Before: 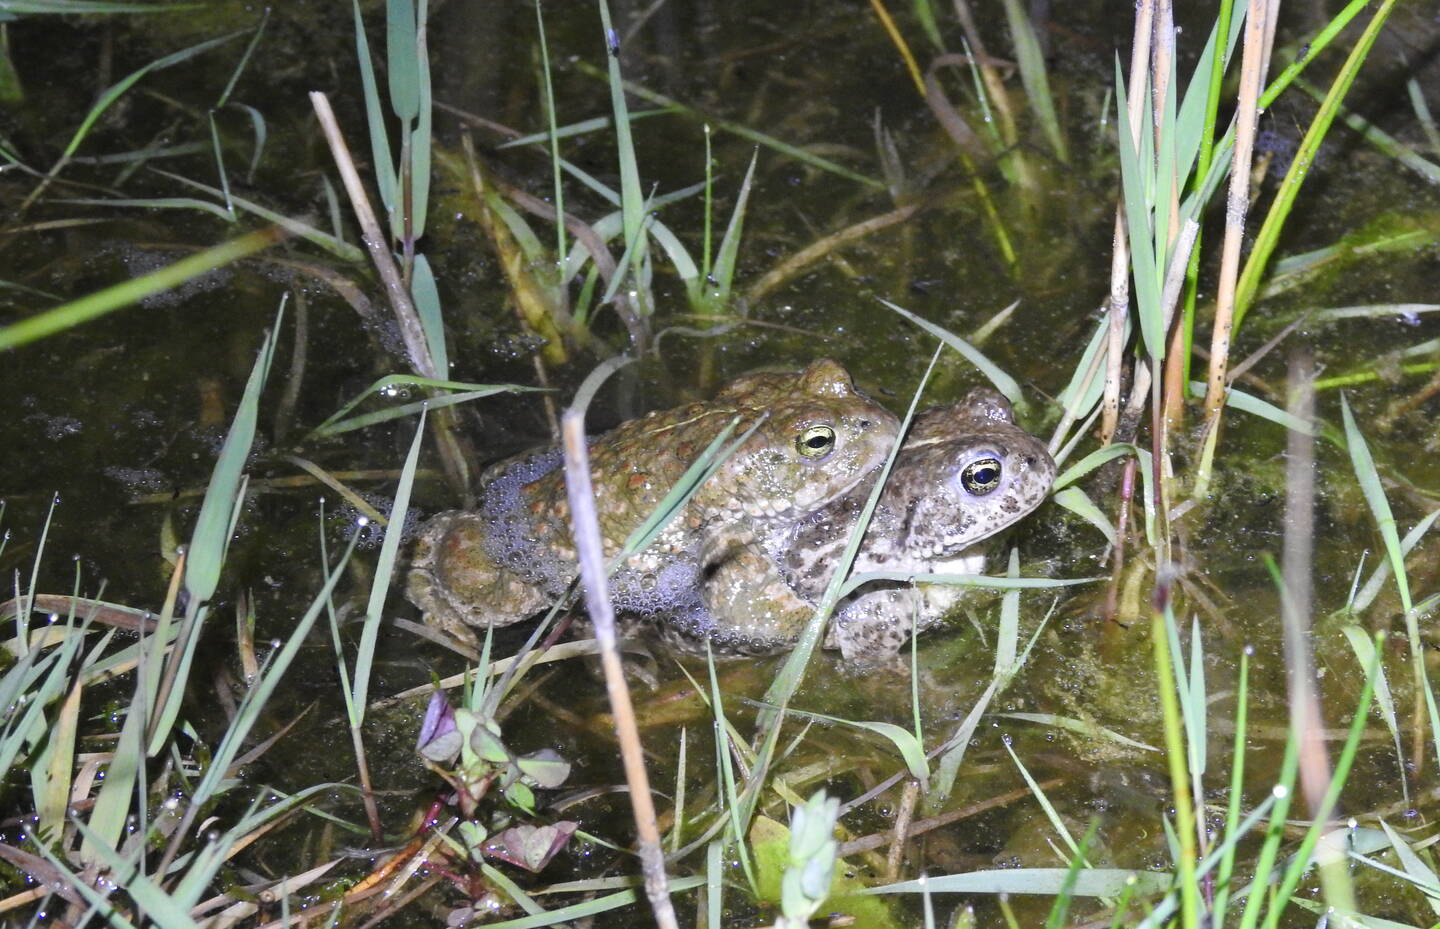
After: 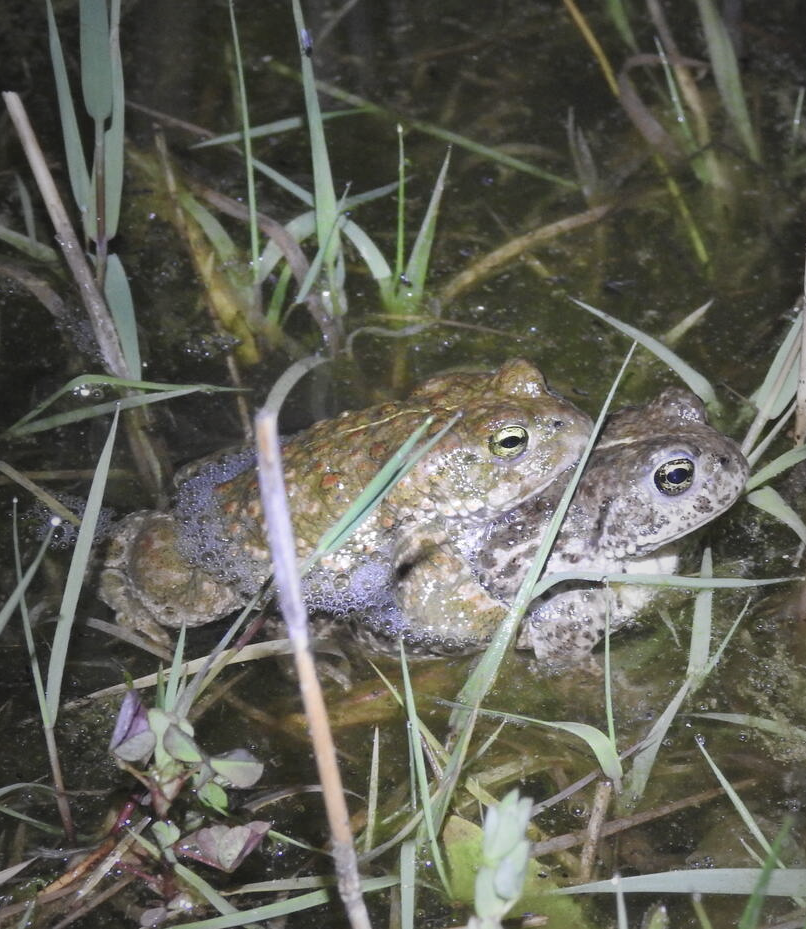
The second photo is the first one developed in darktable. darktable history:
crop: left 21.329%, right 22.674%
contrast brightness saturation: contrast -0.117
vignetting: fall-off start 18.19%, fall-off radius 137.21%, width/height ratio 0.619, shape 0.597, unbound false
shadows and highlights: radius 46.4, white point adjustment 6.82, compress 79.66%, soften with gaussian
